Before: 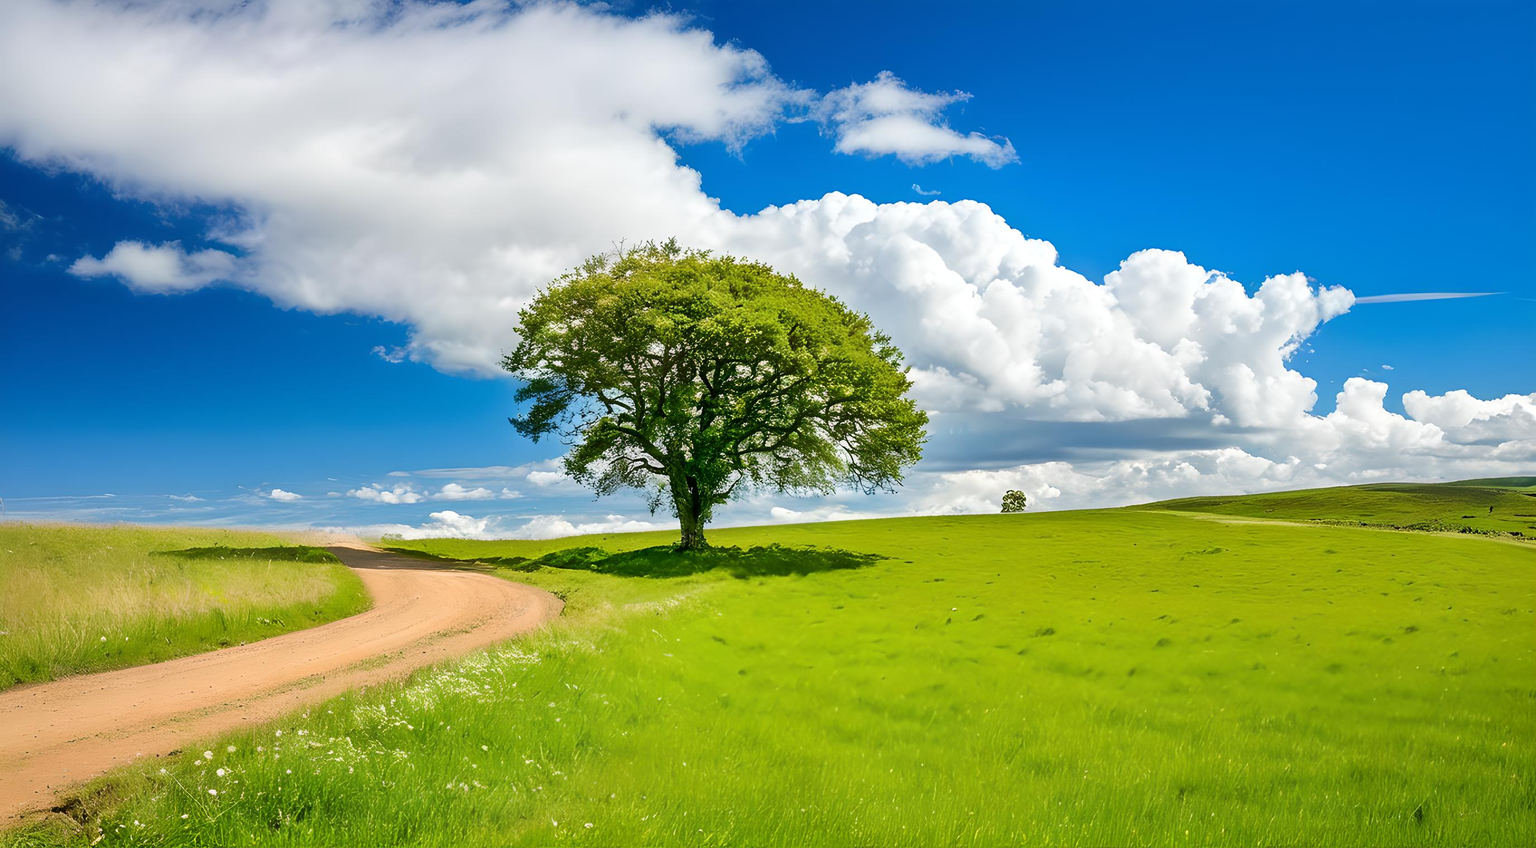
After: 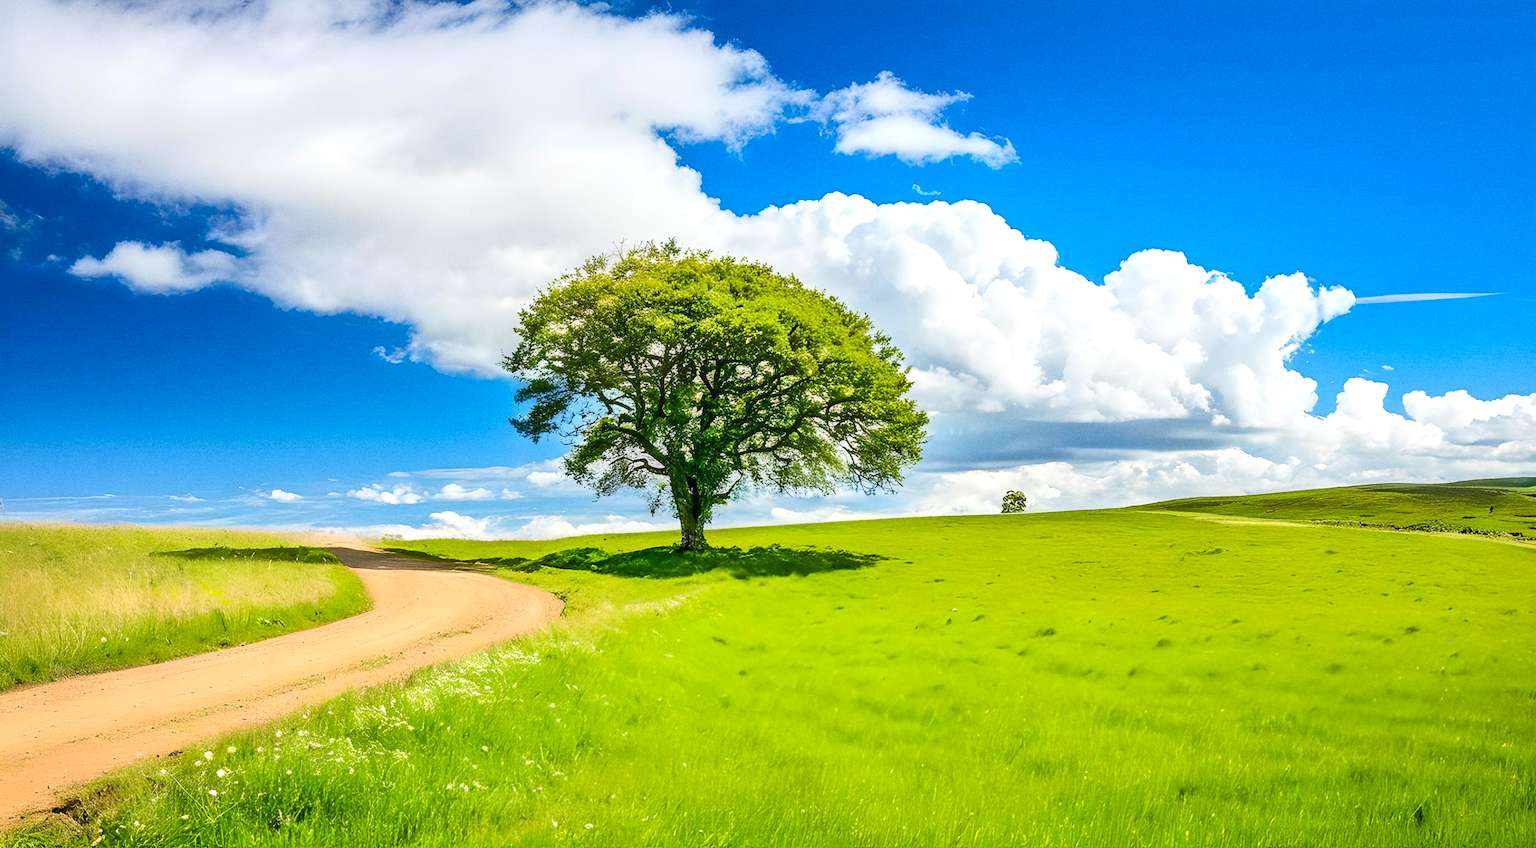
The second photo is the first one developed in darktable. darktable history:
contrast brightness saturation: contrast 0.2, brightness 0.16, saturation 0.22
local contrast: on, module defaults
grain: on, module defaults
